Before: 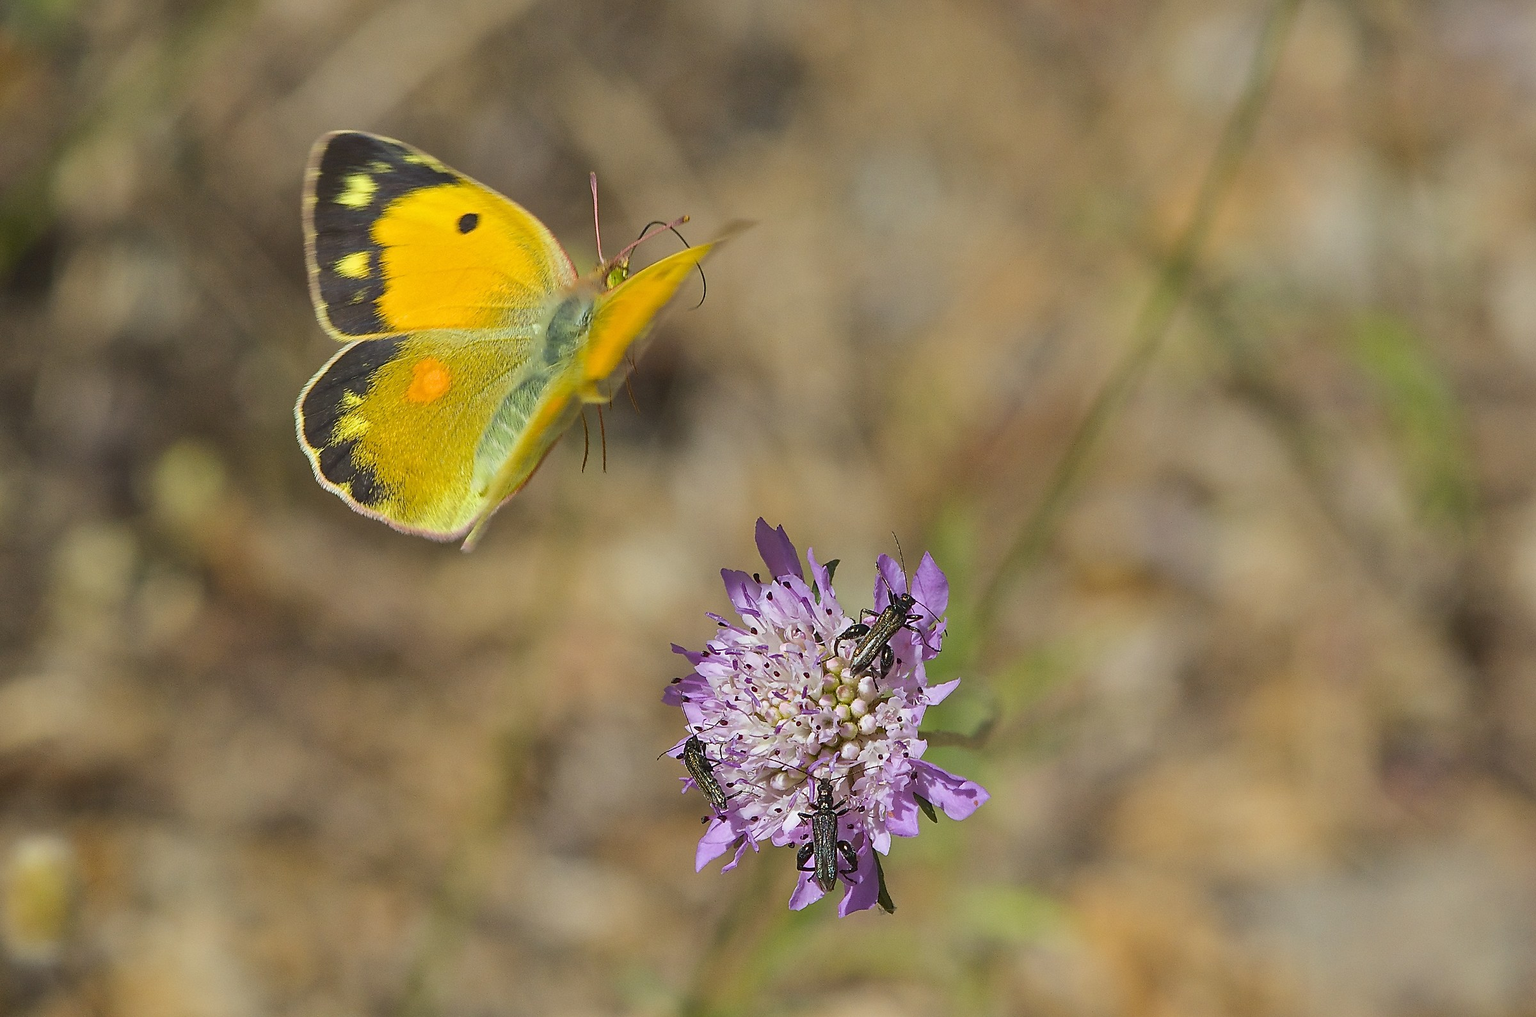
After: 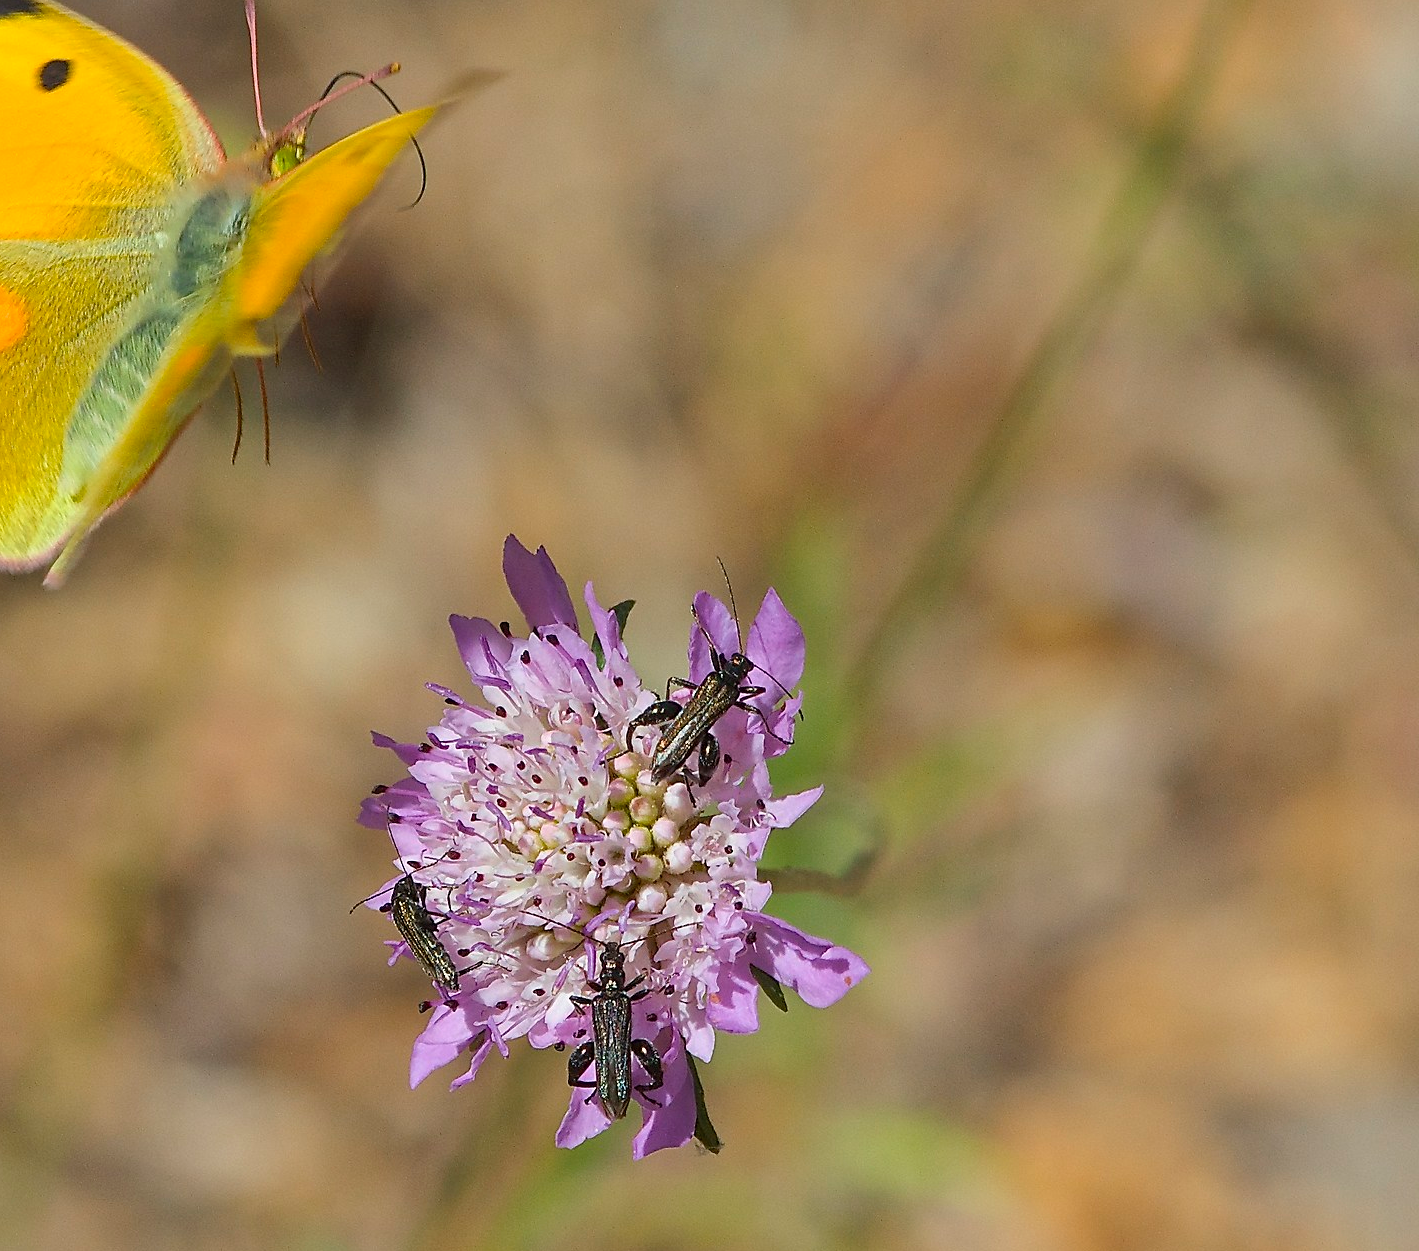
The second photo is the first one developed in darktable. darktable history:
crop and rotate: left 28.215%, top 17.264%, right 12.657%, bottom 3.948%
